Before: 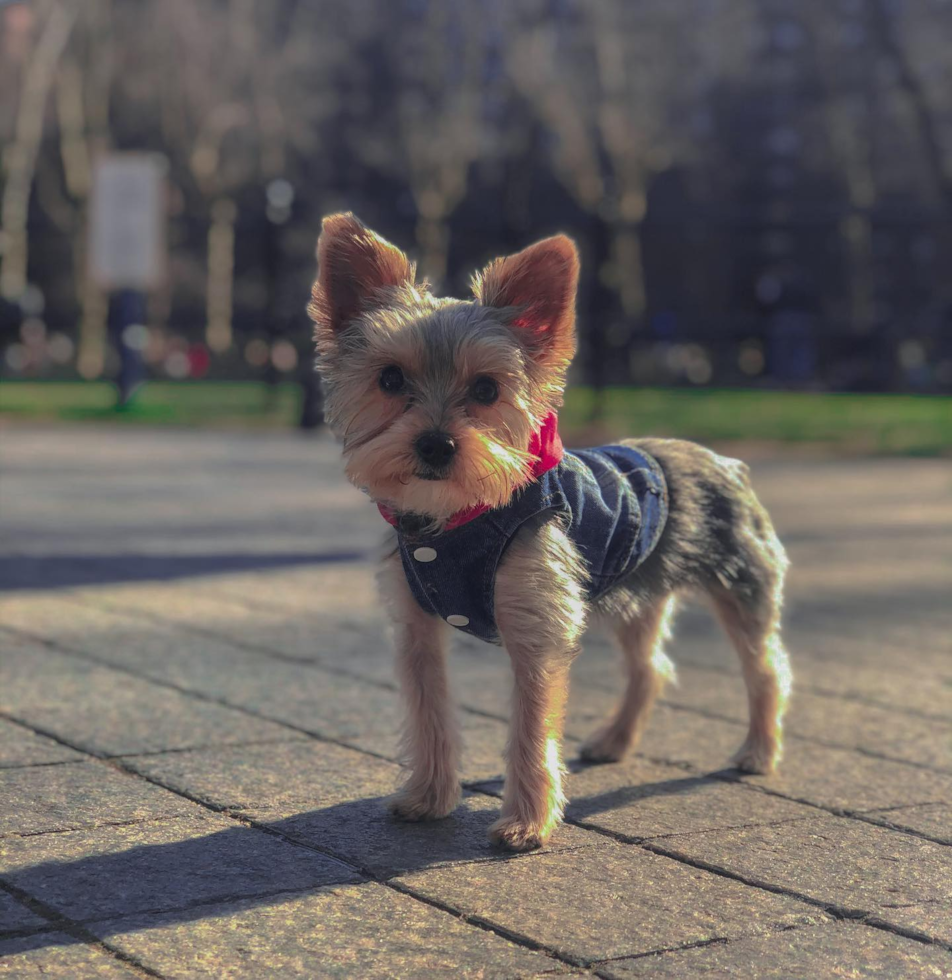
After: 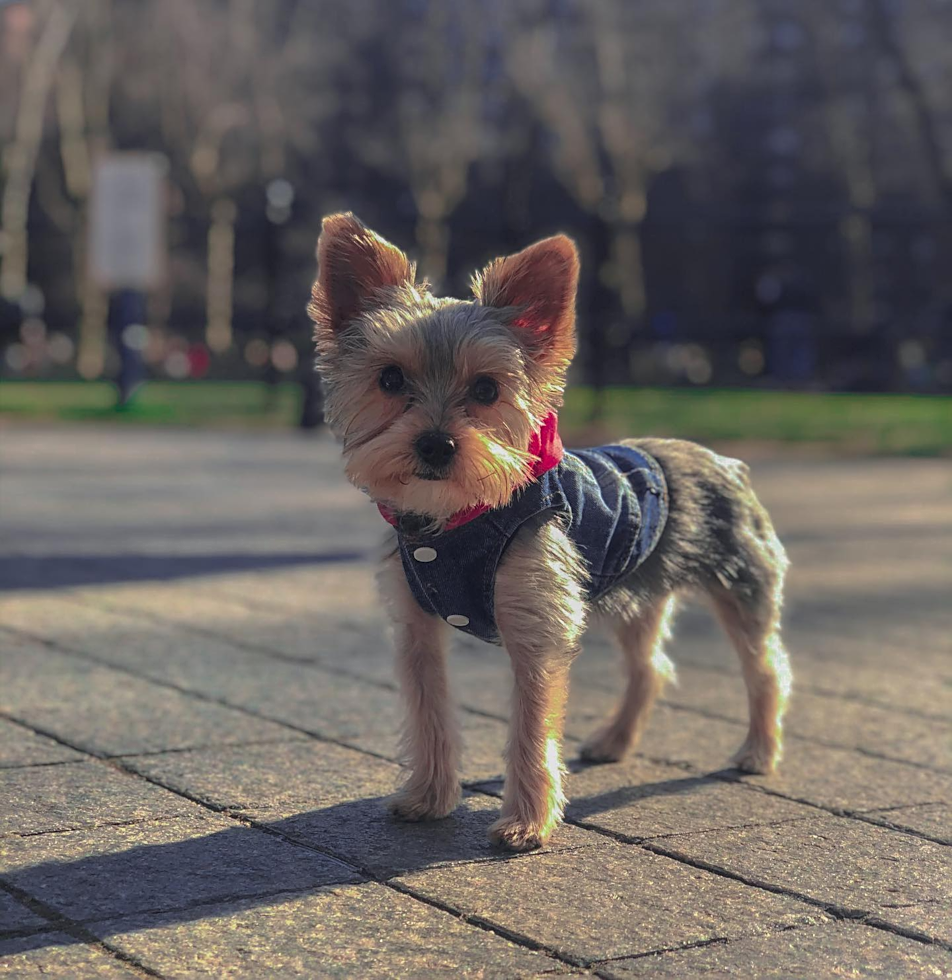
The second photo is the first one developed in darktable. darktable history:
sharpen: on, module defaults
shadows and highlights: radius 95.59, shadows -16.04, white point adjustment 0.232, highlights 31.64, compress 48.47%, soften with gaussian
